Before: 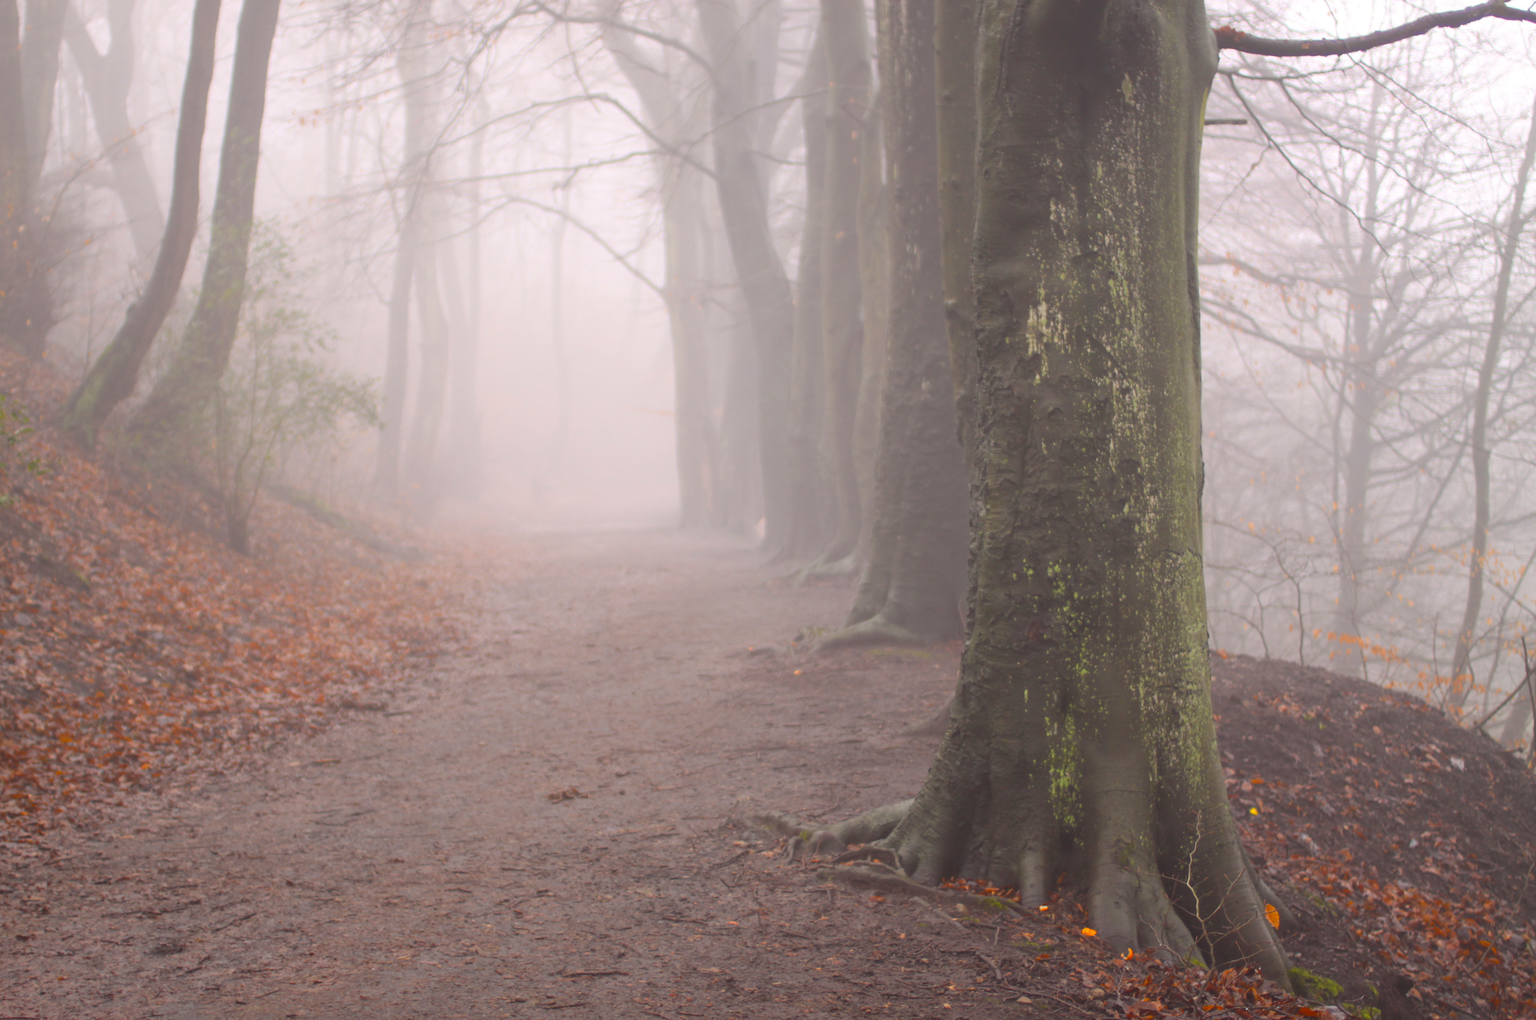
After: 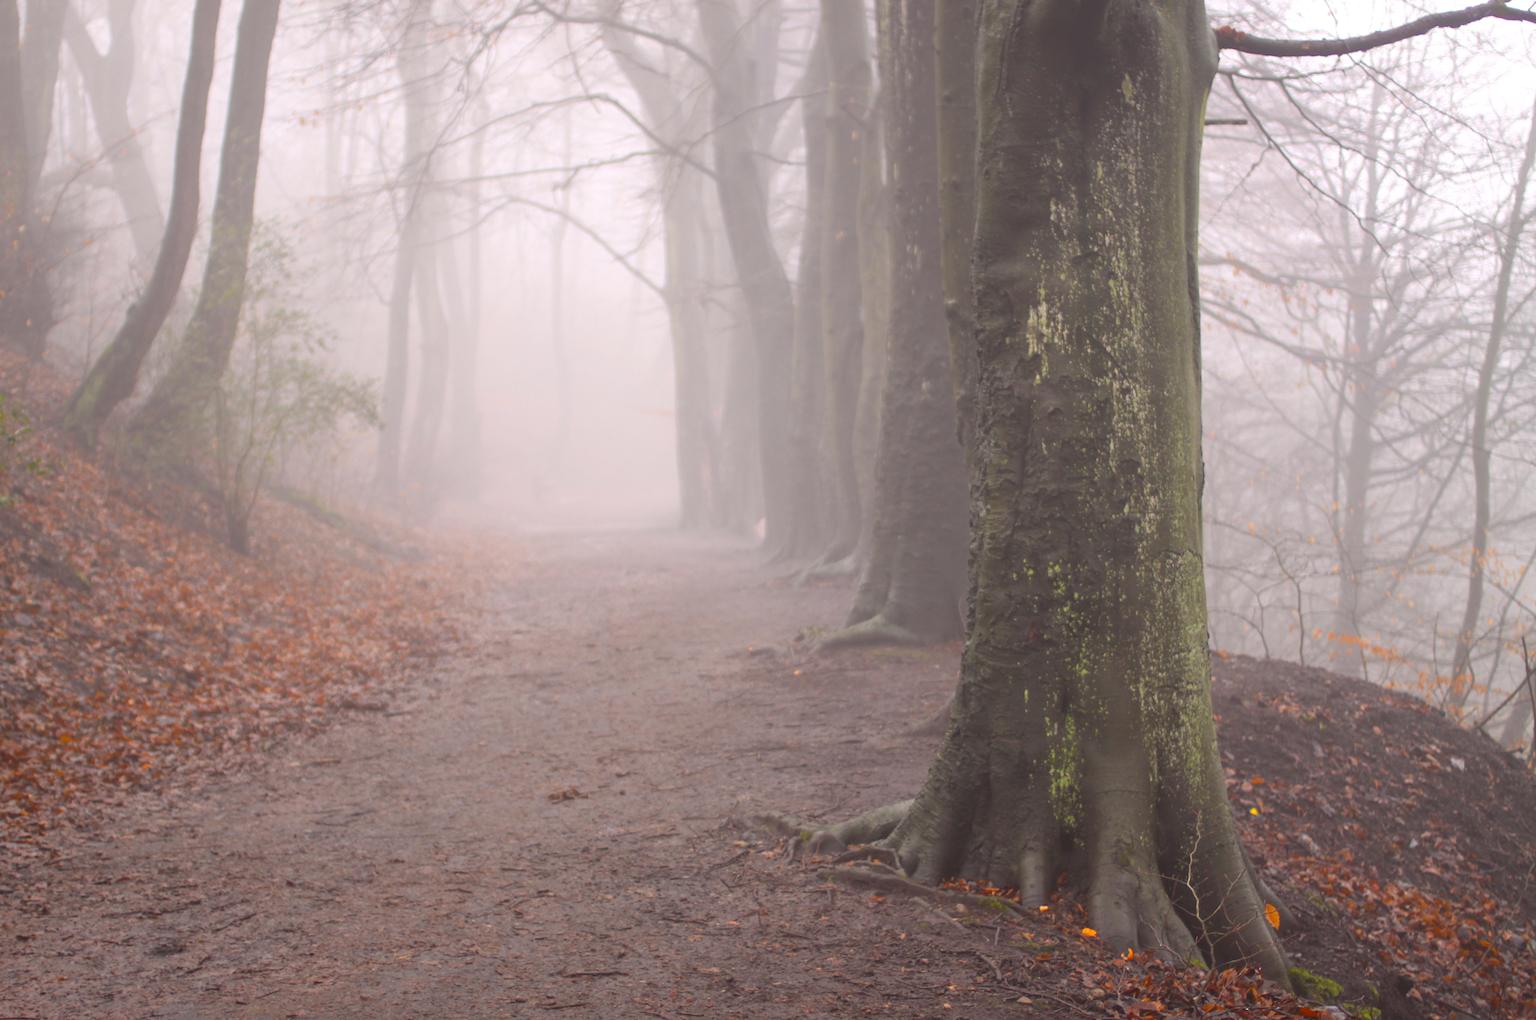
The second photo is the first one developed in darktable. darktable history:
color correction: highlights a* 0.046, highlights b* -0.876
local contrast: highlights 103%, shadows 102%, detail 119%, midtone range 0.2
tone equalizer: on, module defaults
